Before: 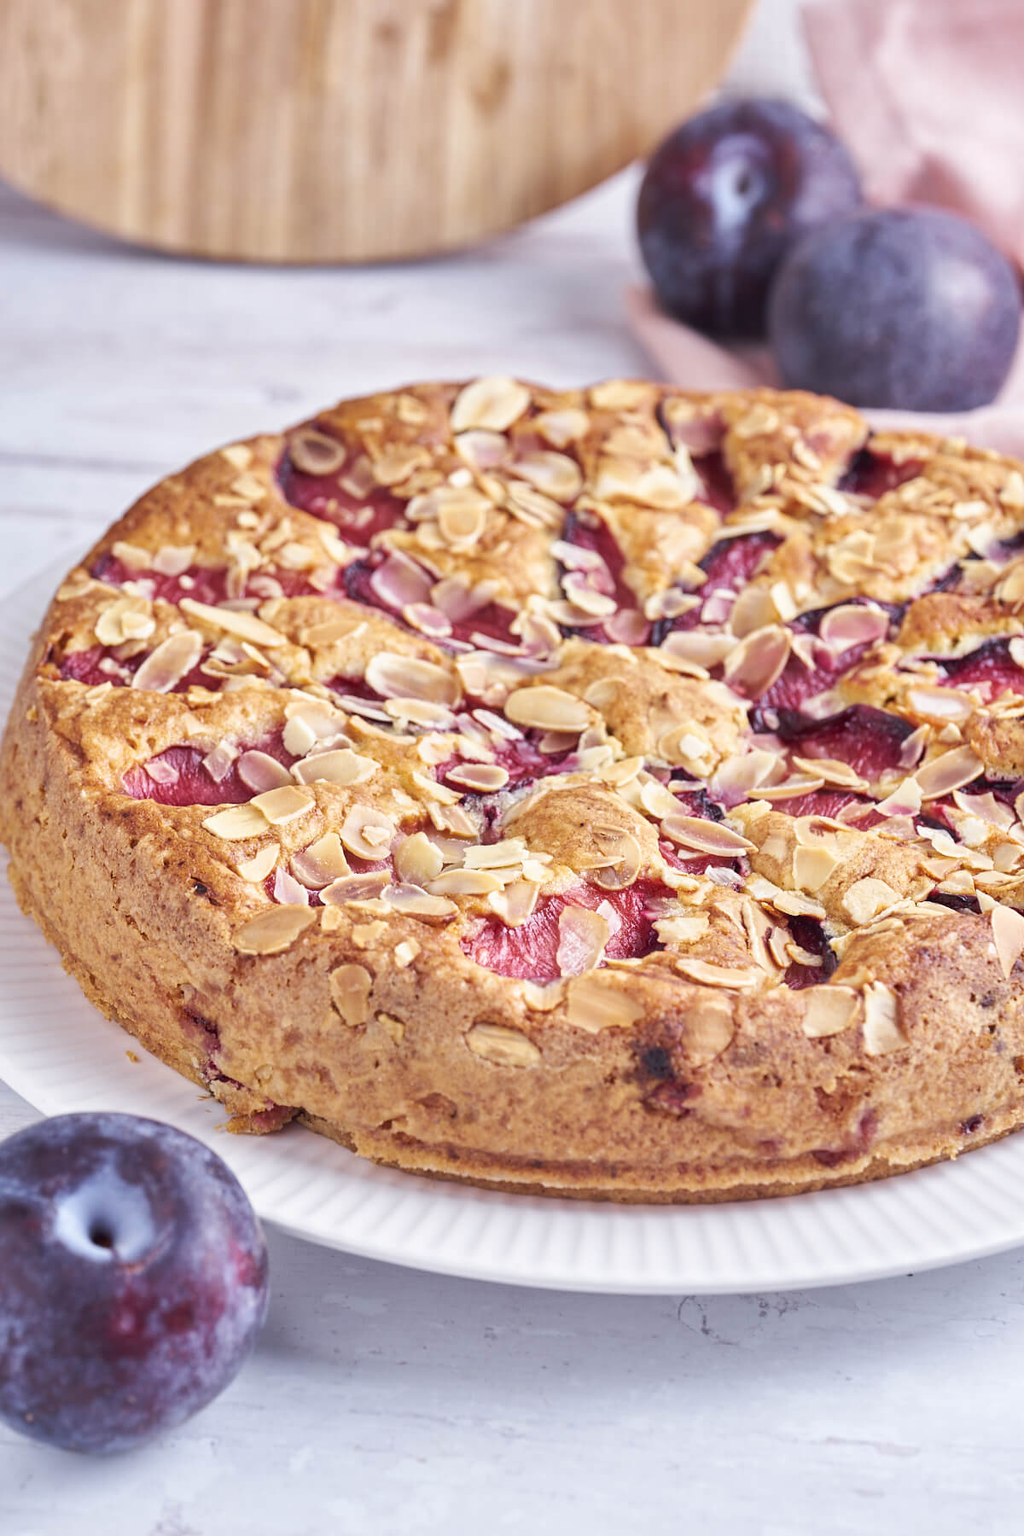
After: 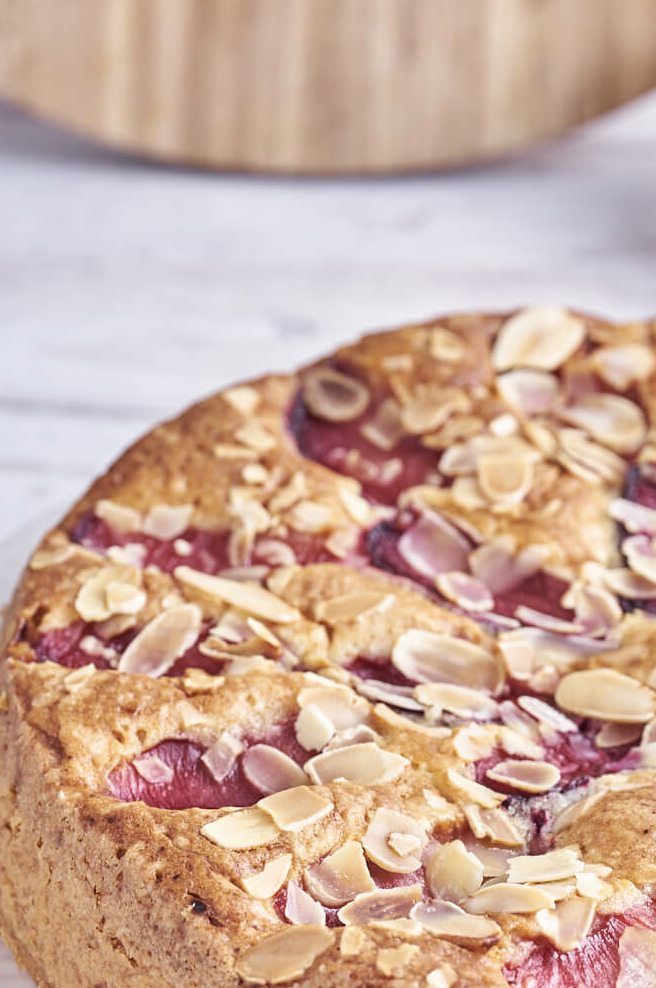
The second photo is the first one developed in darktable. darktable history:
crop and rotate: left 3.047%, top 7.509%, right 42.236%, bottom 37.598%
color correction: saturation 0.85
